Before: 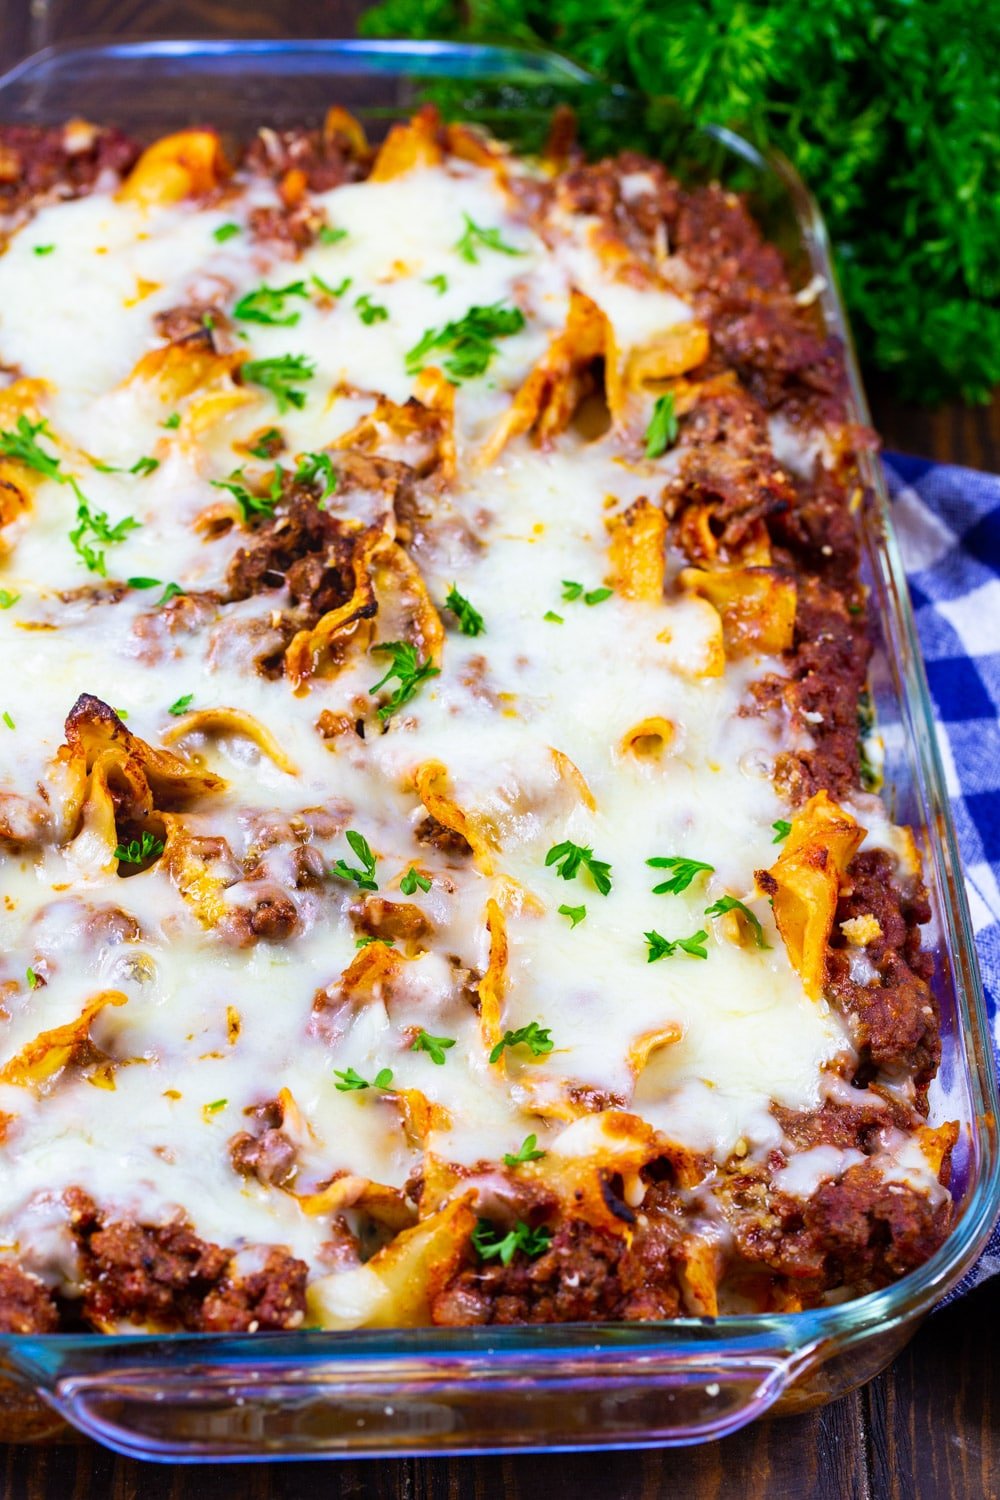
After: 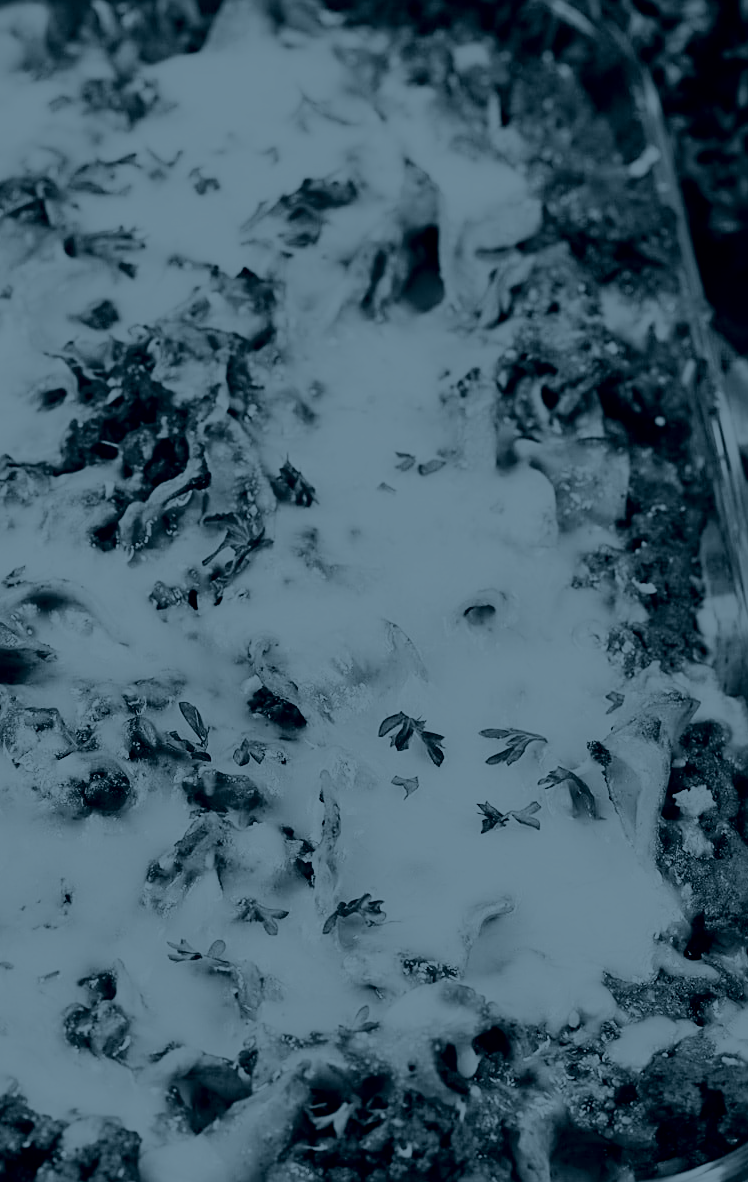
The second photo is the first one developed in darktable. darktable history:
base curve: curves: ch0 [(0, 0) (0.028, 0.03) (0.121, 0.232) (0.46, 0.748) (0.859, 0.968) (1, 1)]
colorize: hue 194.4°, saturation 29%, source mix 61.75%, lightness 3.98%, version 1
sharpen: on, module defaults
crop: left 16.768%, top 8.653%, right 8.362%, bottom 12.485%
shadows and highlights: soften with gaussian
